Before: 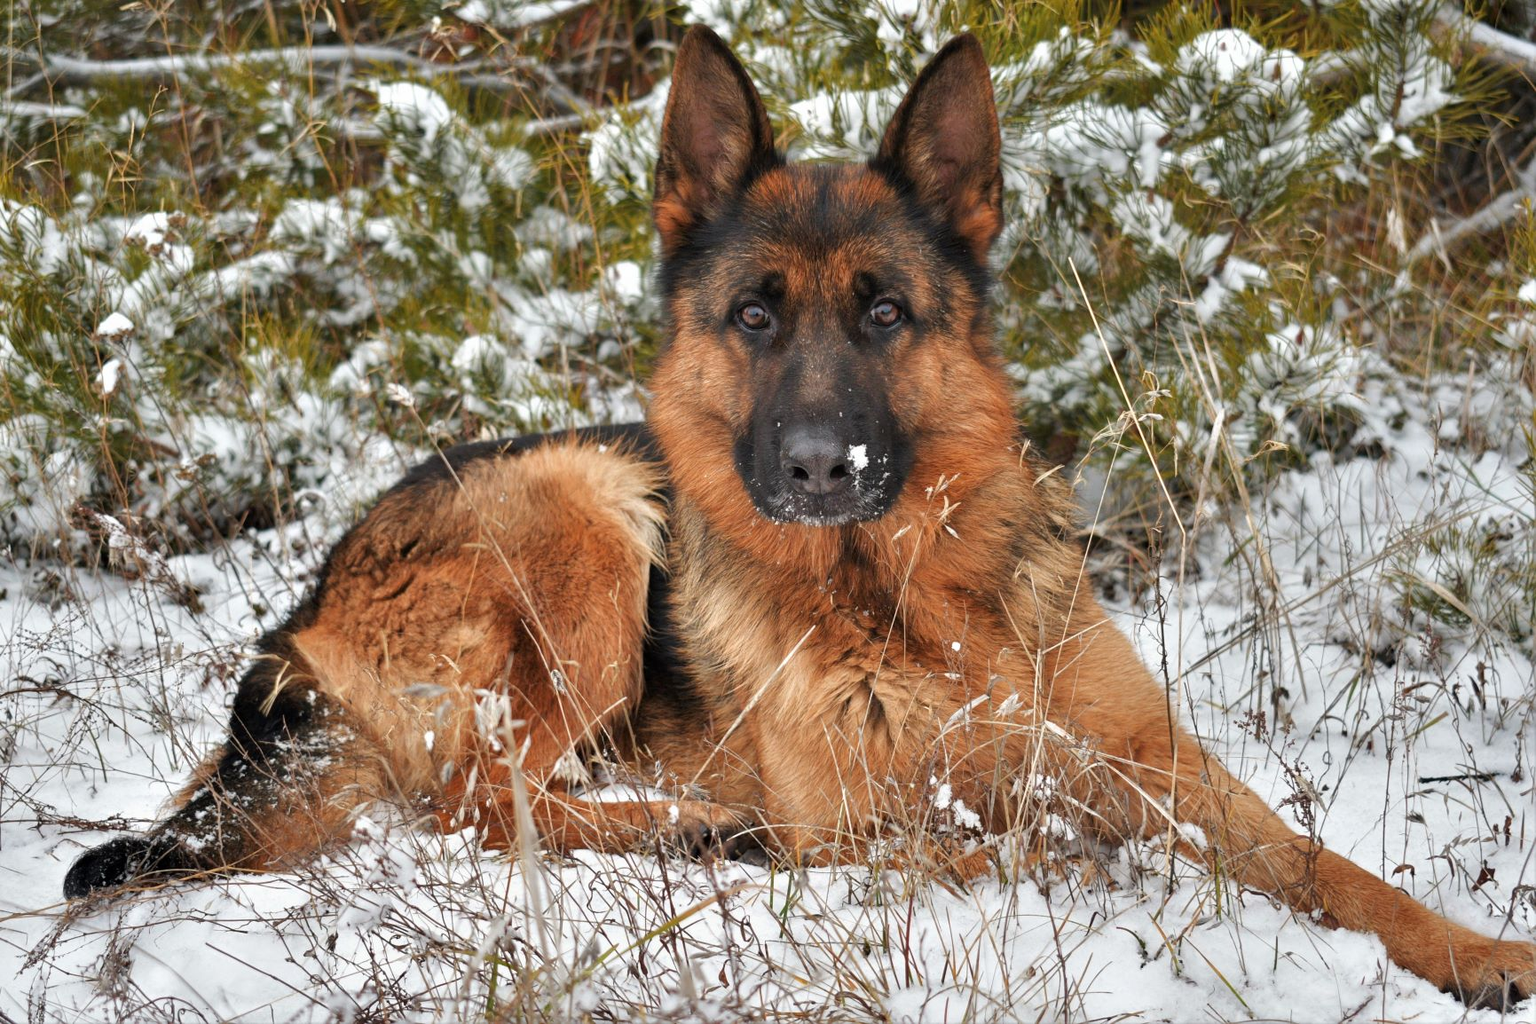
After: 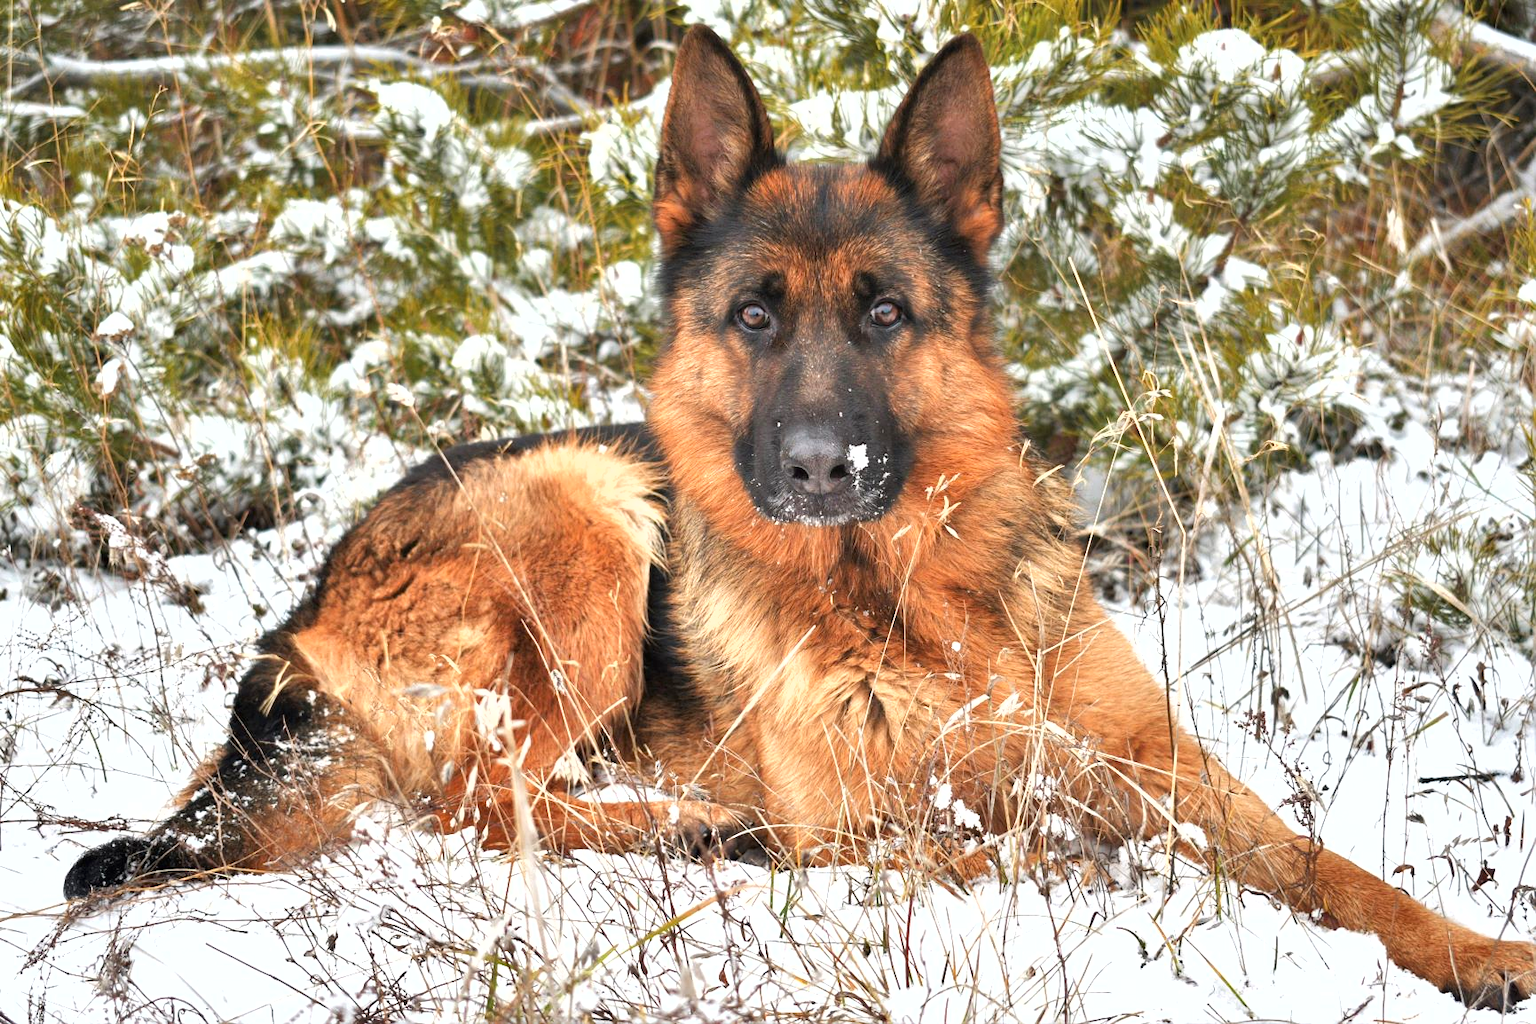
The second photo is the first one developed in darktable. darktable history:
shadows and highlights: shadows 29.61, highlights -30.47, low approximation 0.01, soften with gaussian
exposure: black level correction -0.001, exposure 0.9 EV, compensate exposure bias true, compensate highlight preservation false
